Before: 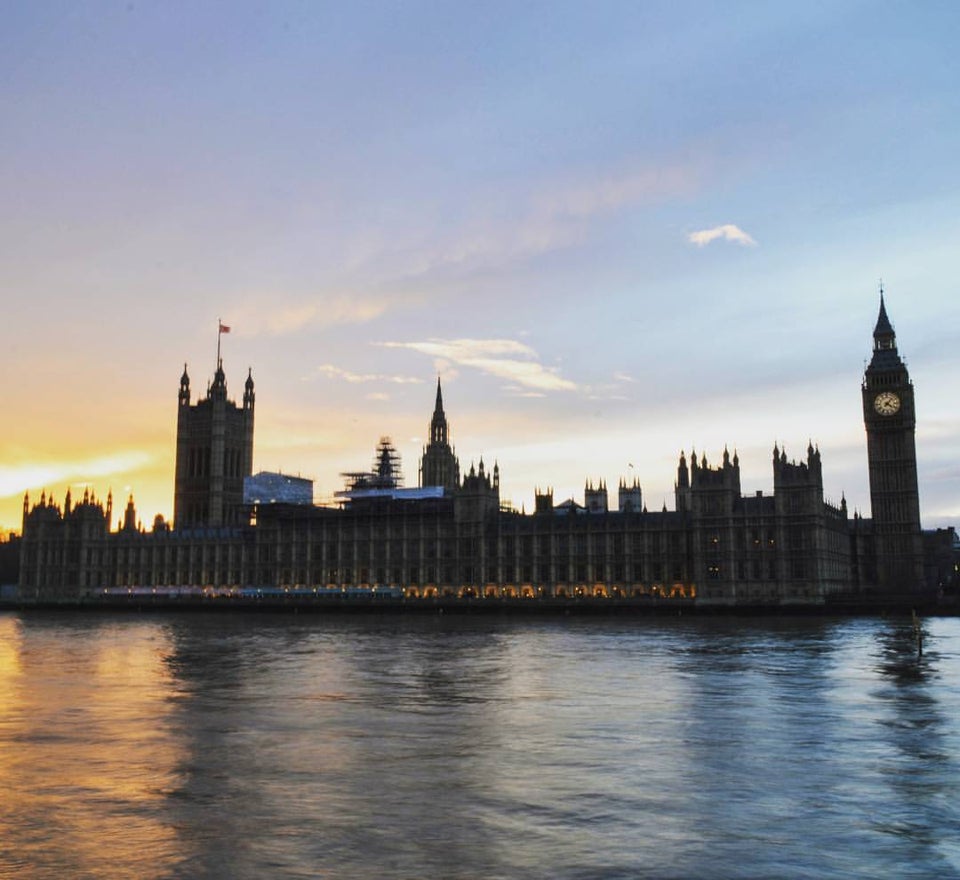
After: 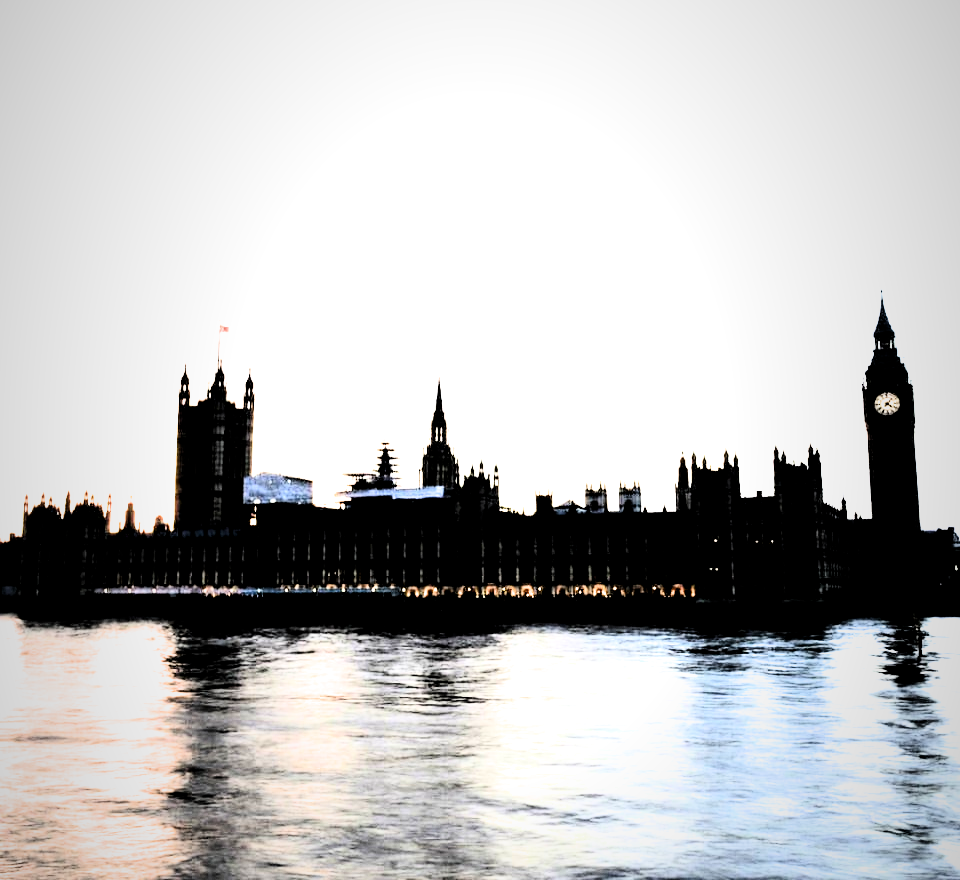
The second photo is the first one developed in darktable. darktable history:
filmic rgb: black relative exposure -1.13 EV, white relative exposure 2.07 EV, hardness 1.59, contrast 2.239
vignetting: fall-off start 71.96%, fall-off radius 107.27%, width/height ratio 0.735, unbound false
contrast brightness saturation: contrast 0.293
exposure: black level correction 0, exposure 1.49 EV, compensate exposure bias true, compensate highlight preservation false
